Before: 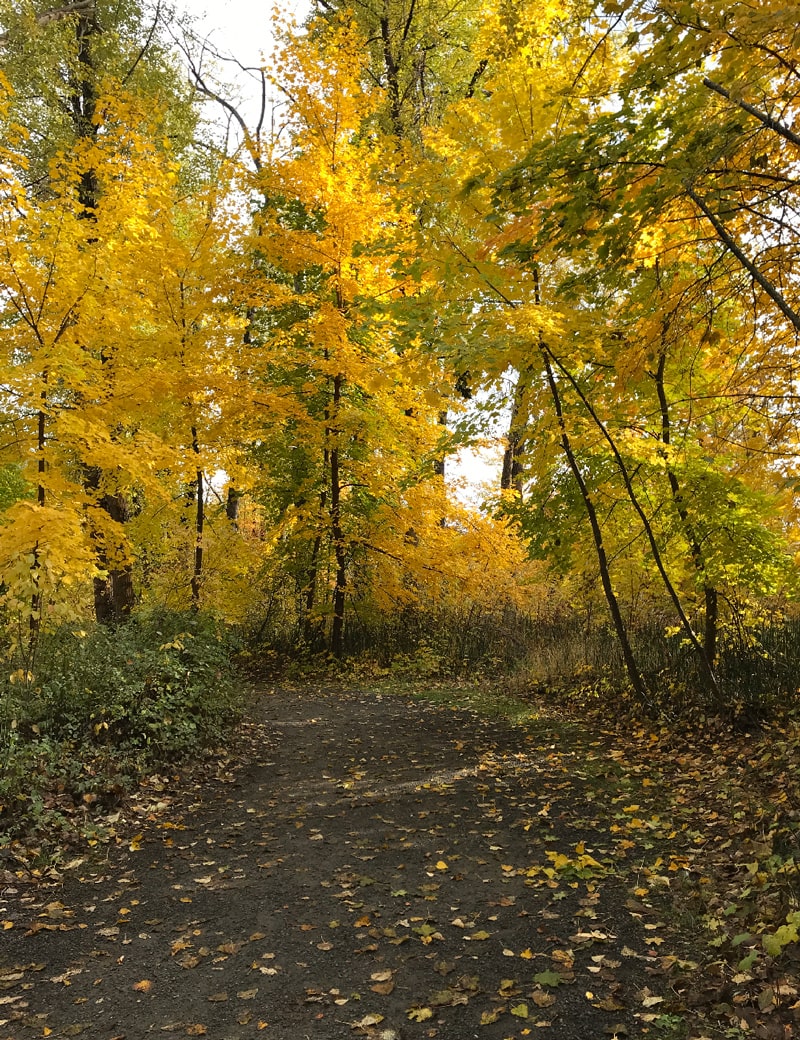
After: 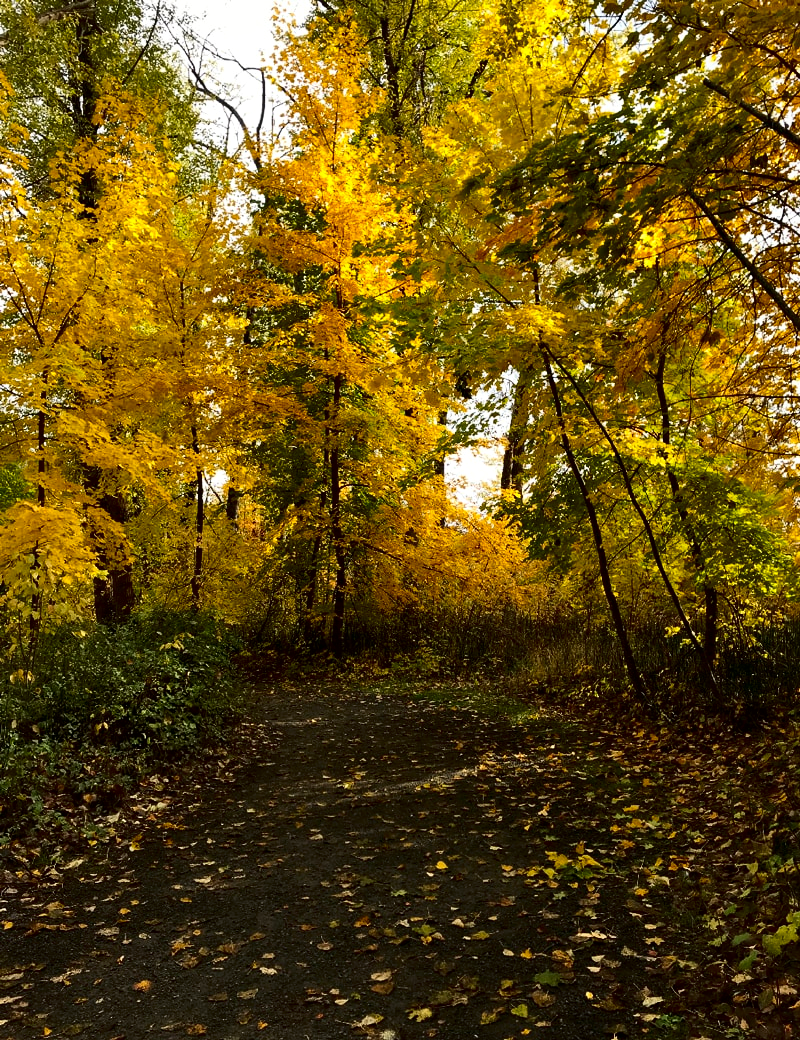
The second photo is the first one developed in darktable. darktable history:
levels: mode automatic, black 0.023%, white 99.97%, levels [0.062, 0.494, 0.925]
contrast brightness saturation: contrast 0.22, brightness -0.19, saturation 0.24
local contrast: mode bilateral grid, contrast 20, coarseness 50, detail 120%, midtone range 0.2
